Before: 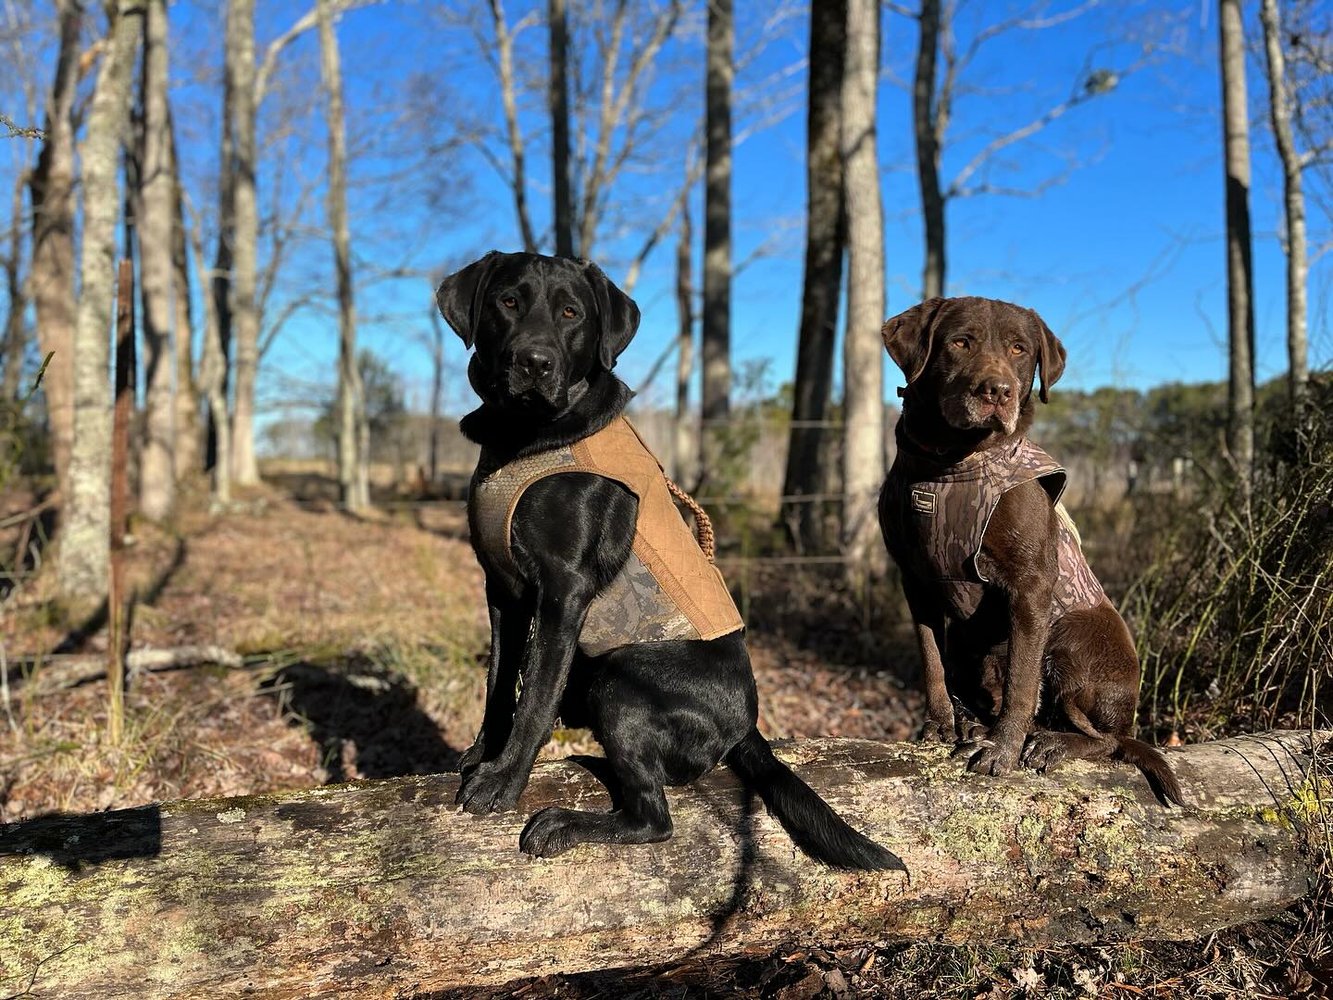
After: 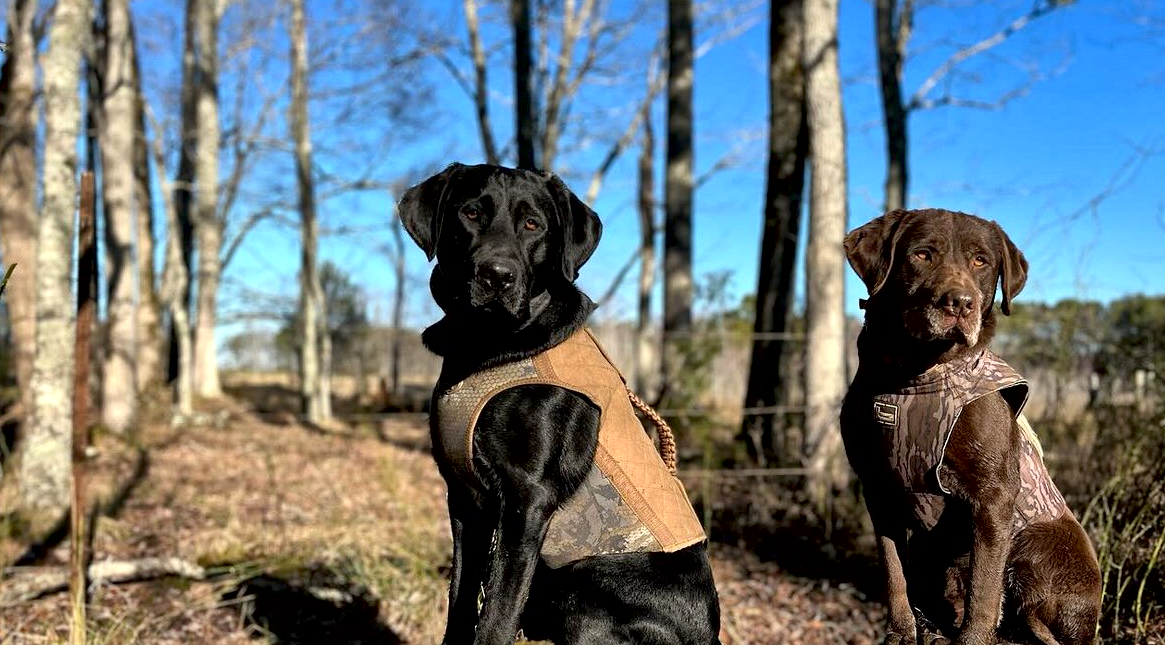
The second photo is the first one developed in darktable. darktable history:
exposure: black level correction 0.007, exposure 0.157 EV, compensate highlight preservation false
local contrast: mode bilateral grid, contrast 20, coarseness 50, detail 173%, midtone range 0.2
crop: left 2.912%, top 8.86%, right 9.636%, bottom 26.549%
